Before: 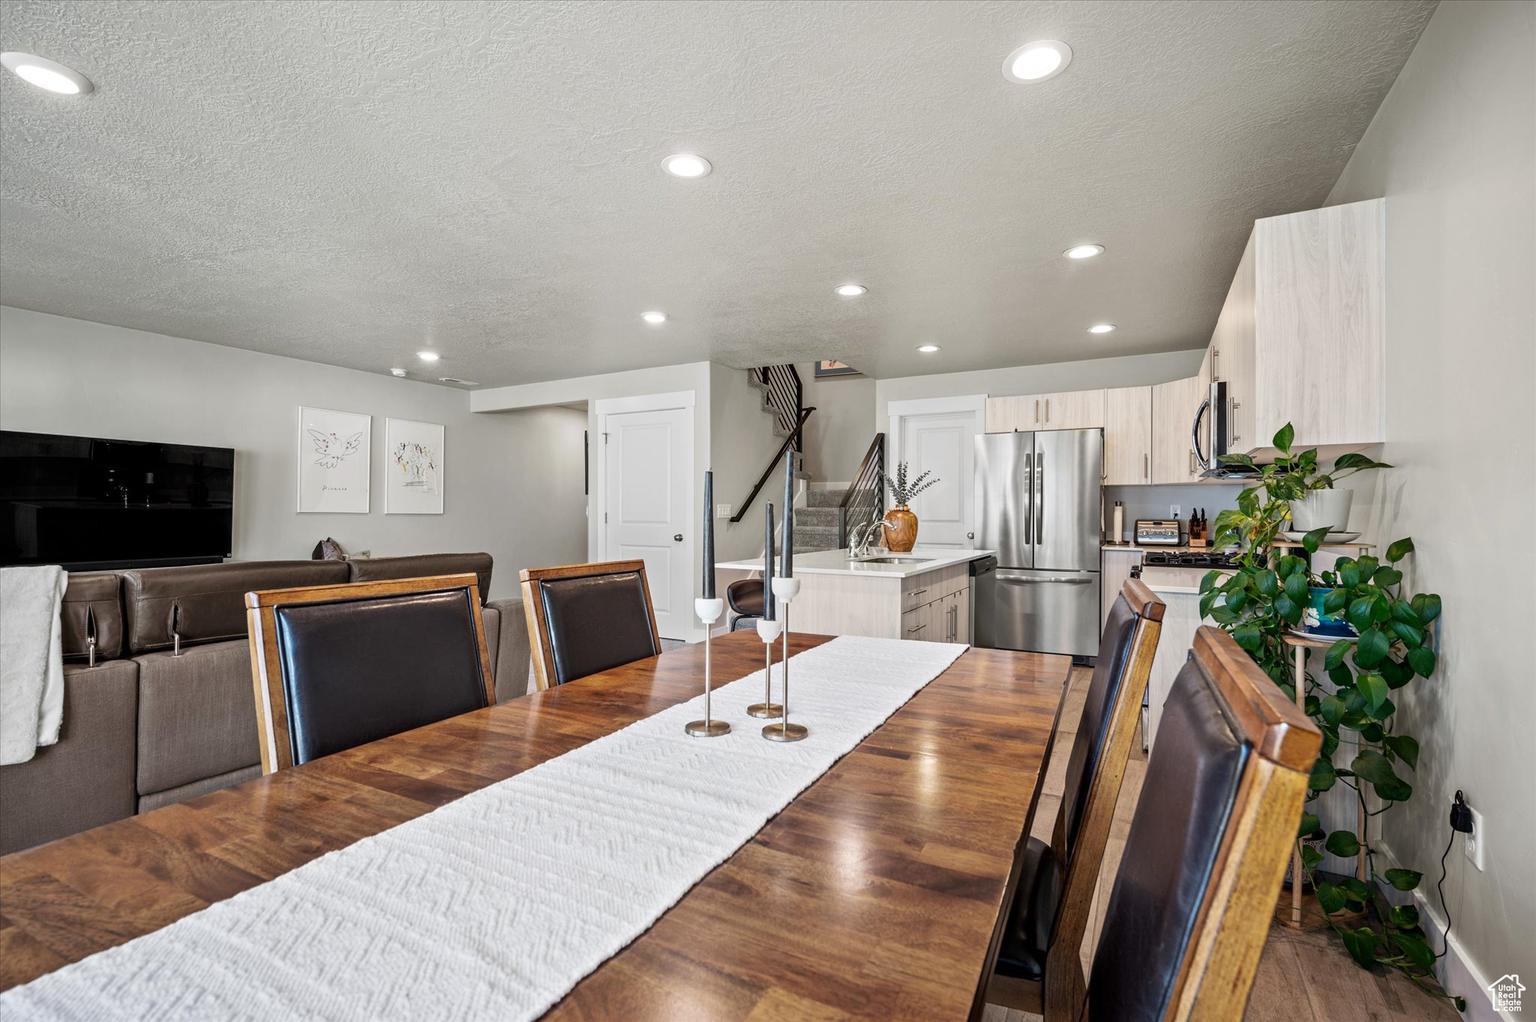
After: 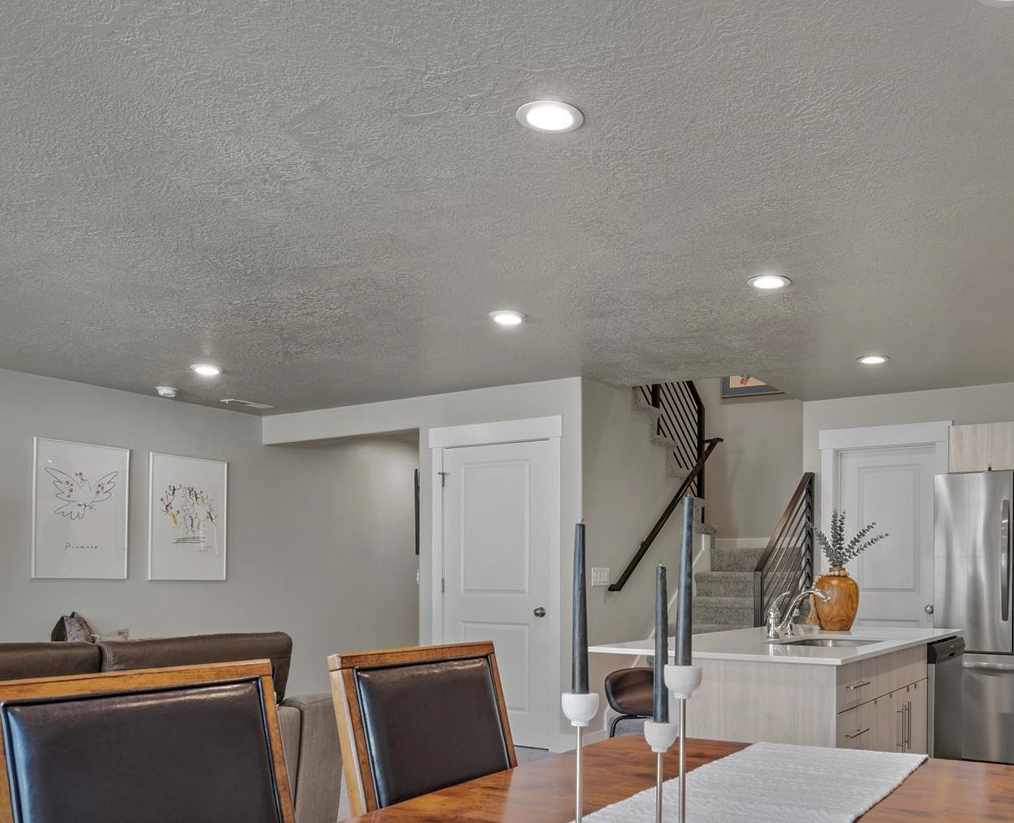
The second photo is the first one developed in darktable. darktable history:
shadows and highlights: shadows 38.71, highlights -75.18, highlights color adjustment 0.884%
crop: left 17.833%, top 7.717%, right 32.626%, bottom 31.873%
